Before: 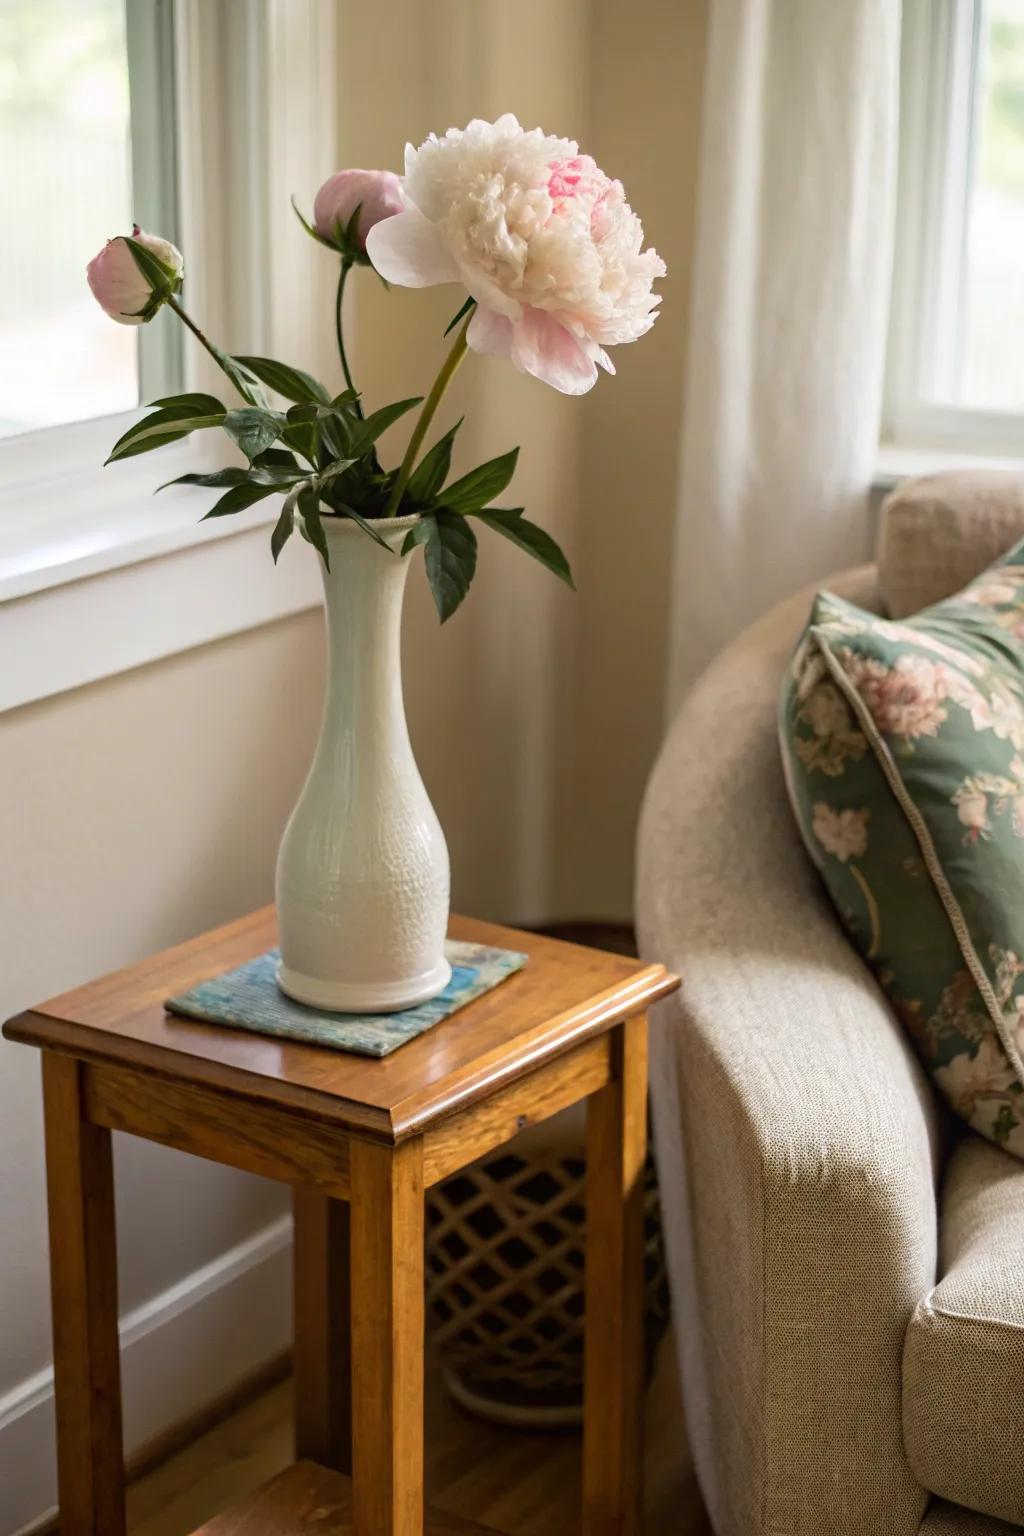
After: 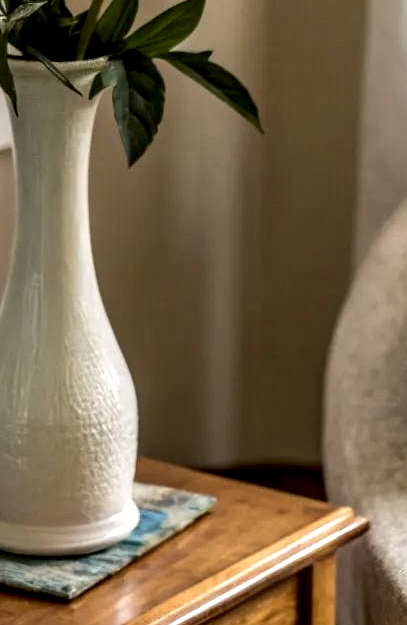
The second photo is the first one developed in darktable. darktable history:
tone equalizer: -8 EV 0.271 EV, -7 EV 0.392 EV, -6 EV 0.456 EV, -5 EV 0.232 EV, -3 EV -0.245 EV, -2 EV -0.399 EV, -1 EV -0.396 EV, +0 EV -0.25 EV
crop: left 30.472%, top 29.77%, right 29.708%, bottom 29.487%
local contrast: highlights 18%, detail 185%
